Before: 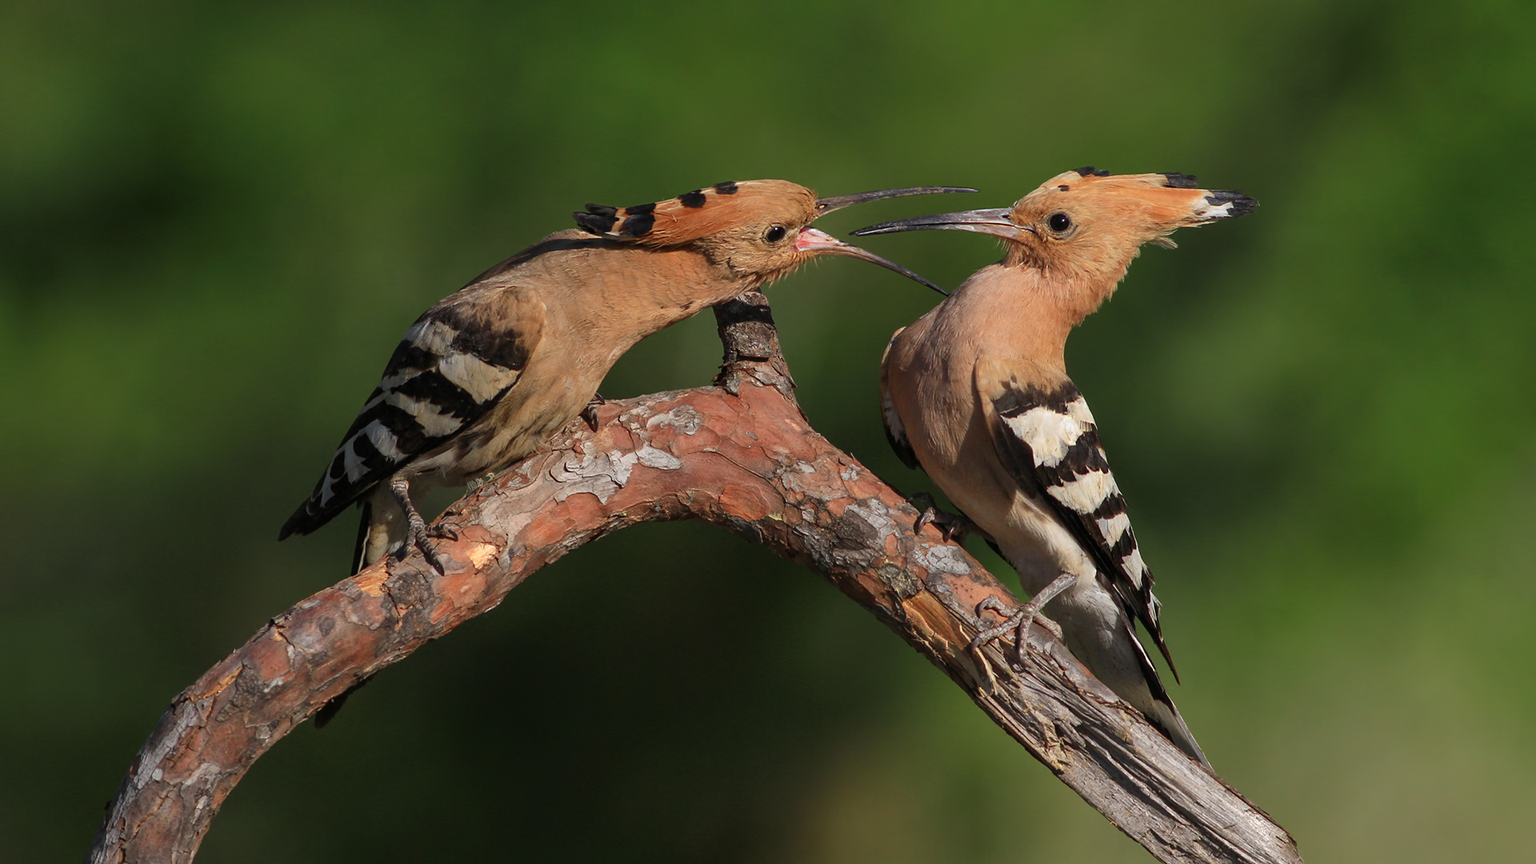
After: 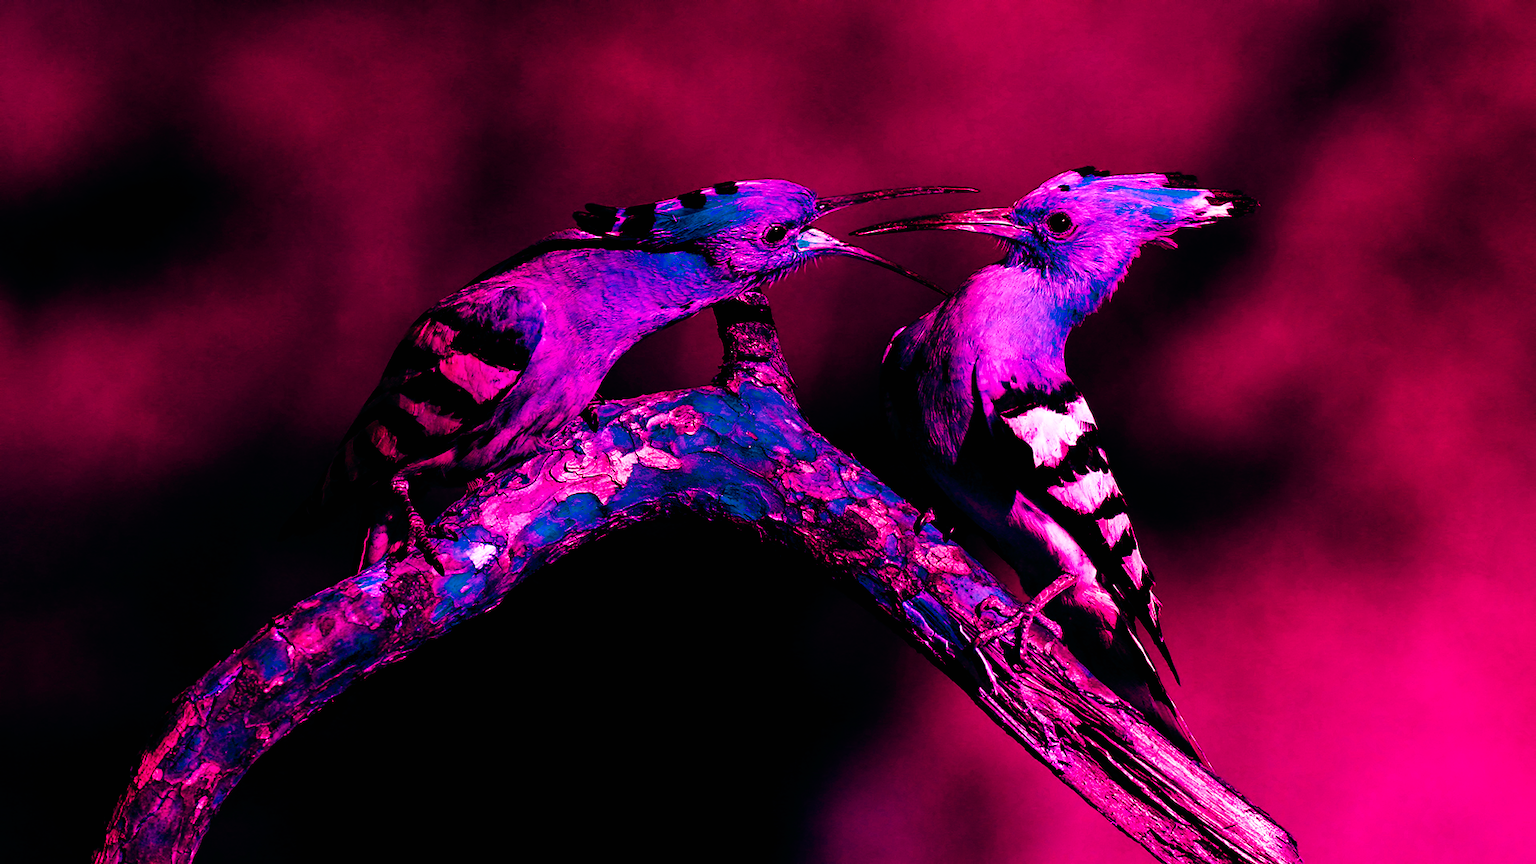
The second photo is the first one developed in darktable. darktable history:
base curve: curves: ch0 [(0, 0) (0.007, 0.004) (0.027, 0.03) (0.046, 0.07) (0.207, 0.54) (0.442, 0.872) (0.673, 0.972) (1, 1)], preserve colors none
color balance rgb: shadows lift › luminance -18.76%, shadows lift › chroma 35.44%, power › luminance -3.76%, power › hue 142.17°, highlights gain › chroma 7.5%, highlights gain › hue 184.75°, global offset › luminance -0.52%, global offset › chroma 0.91%, global offset › hue 173.36°, shadows fall-off 300%, white fulcrum 2 EV, highlights fall-off 300%, linear chroma grading › shadows 17.19%, linear chroma grading › highlights 61.12%, linear chroma grading › global chroma 50%, hue shift -150.52°, perceptual brilliance grading › global brilliance 12%, mask middle-gray fulcrum 100%, contrast gray fulcrum 38.43%, contrast 35.15%, saturation formula JzAzBz (2021)
white balance: red 0.978, blue 0.999
